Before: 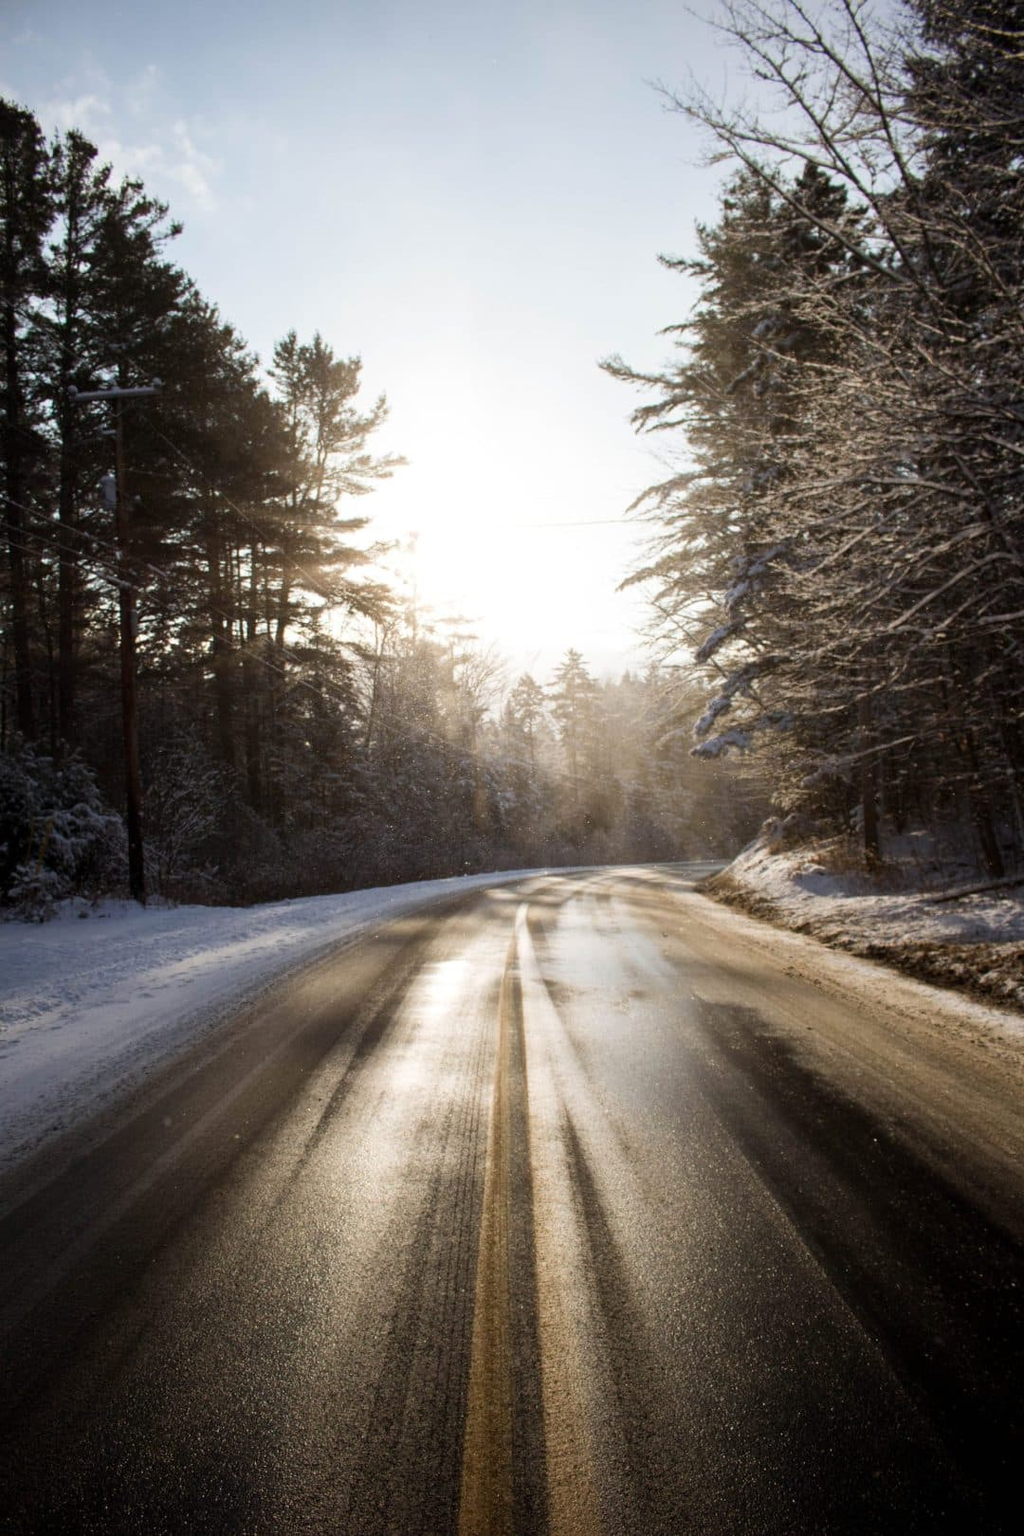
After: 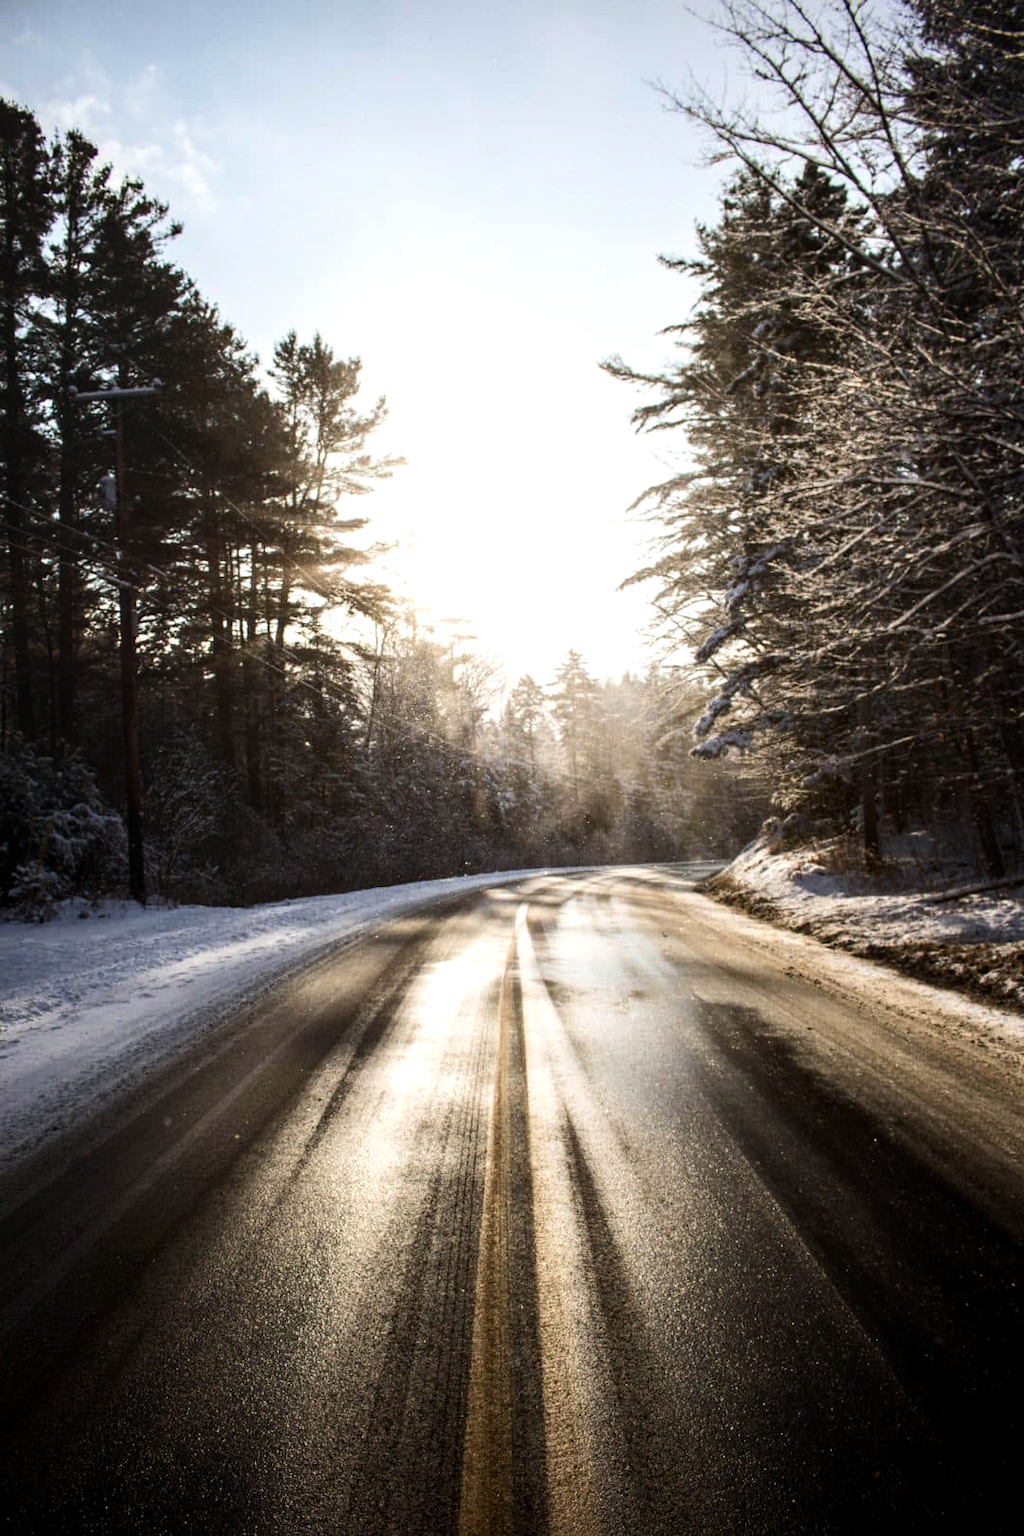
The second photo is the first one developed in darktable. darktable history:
local contrast: on, module defaults
tone equalizer: -8 EV -0.417 EV, -7 EV -0.389 EV, -6 EV -0.333 EV, -5 EV -0.222 EV, -3 EV 0.222 EV, -2 EV 0.333 EV, -1 EV 0.389 EV, +0 EV 0.417 EV, edges refinement/feathering 500, mask exposure compensation -1.57 EV, preserve details no
contrast brightness saturation: contrast 0.14
